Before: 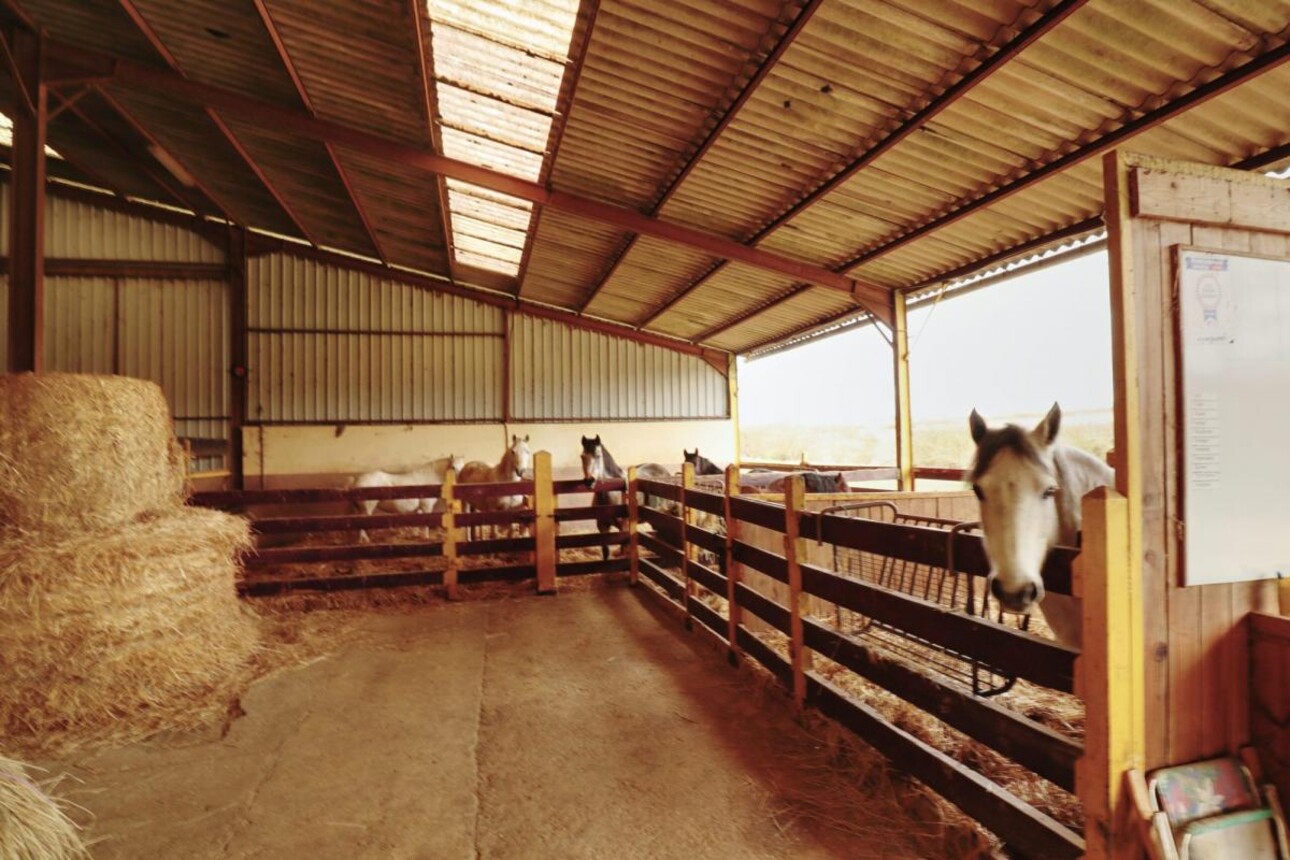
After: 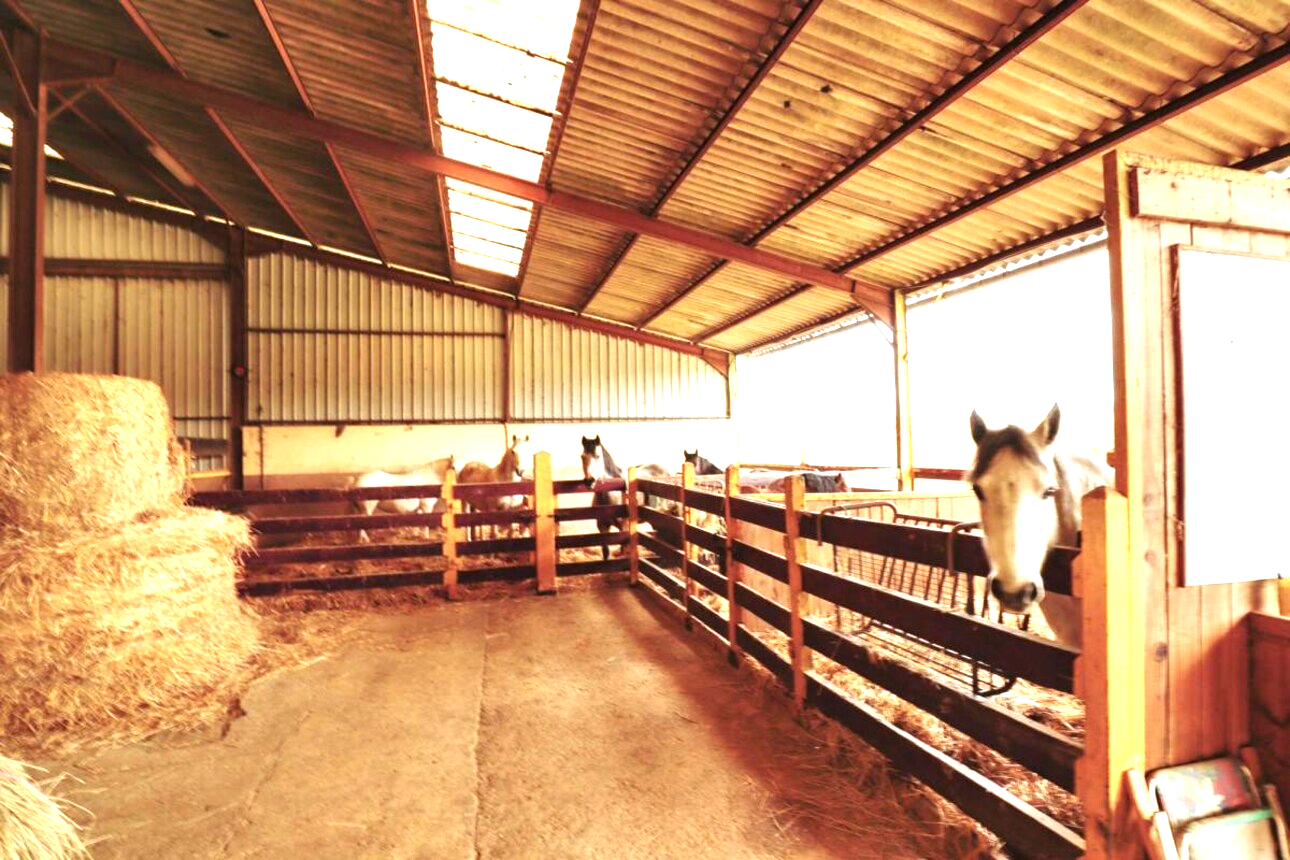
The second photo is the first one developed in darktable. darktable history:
contrast equalizer: y [[0.515 ×6], [0.507 ×6], [0.425 ×6], [0 ×6], [0 ×6]]
exposure: black level correction 0, exposure 1.443 EV, compensate highlight preservation false
